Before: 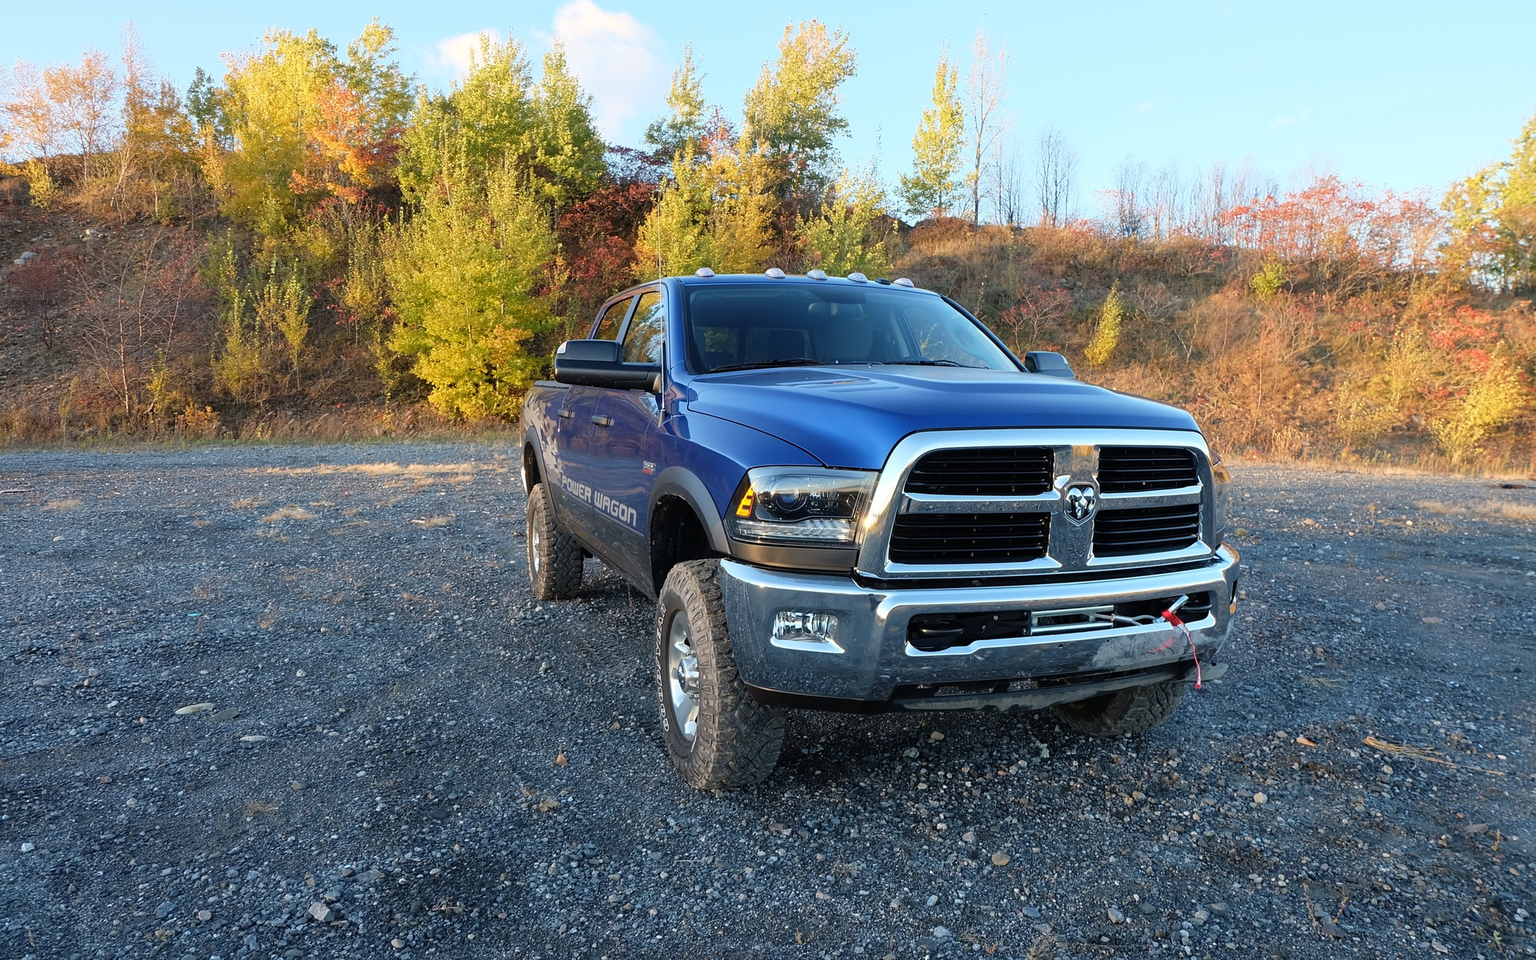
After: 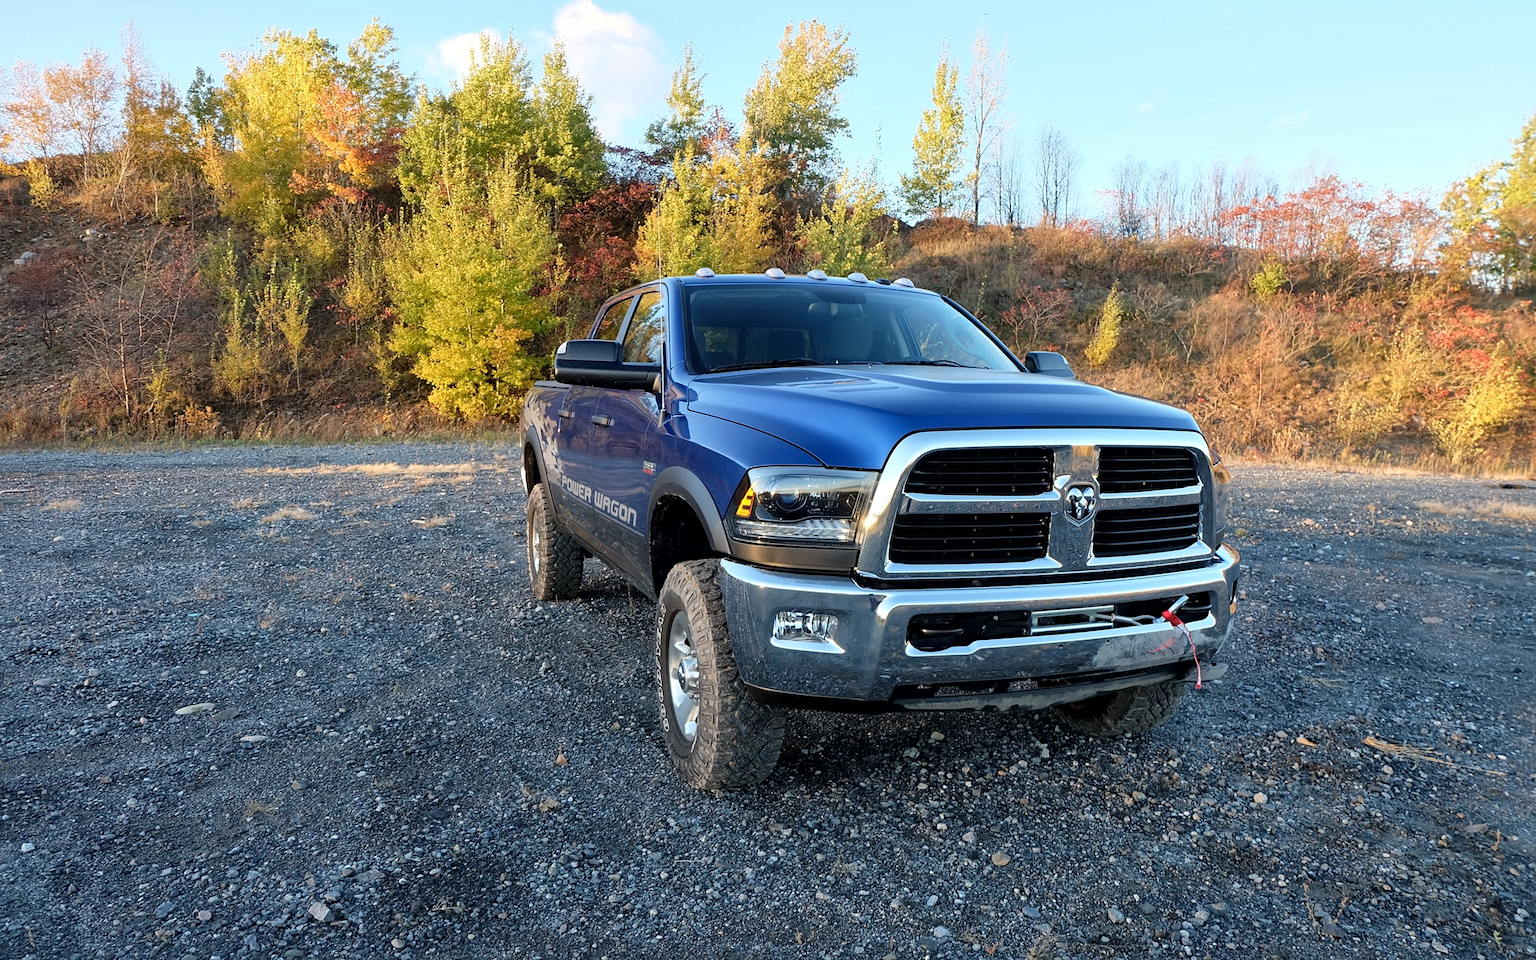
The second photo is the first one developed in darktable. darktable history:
exposure: compensate highlight preservation false
local contrast: mode bilateral grid, contrast 20, coarseness 50, detail 144%, midtone range 0.2
